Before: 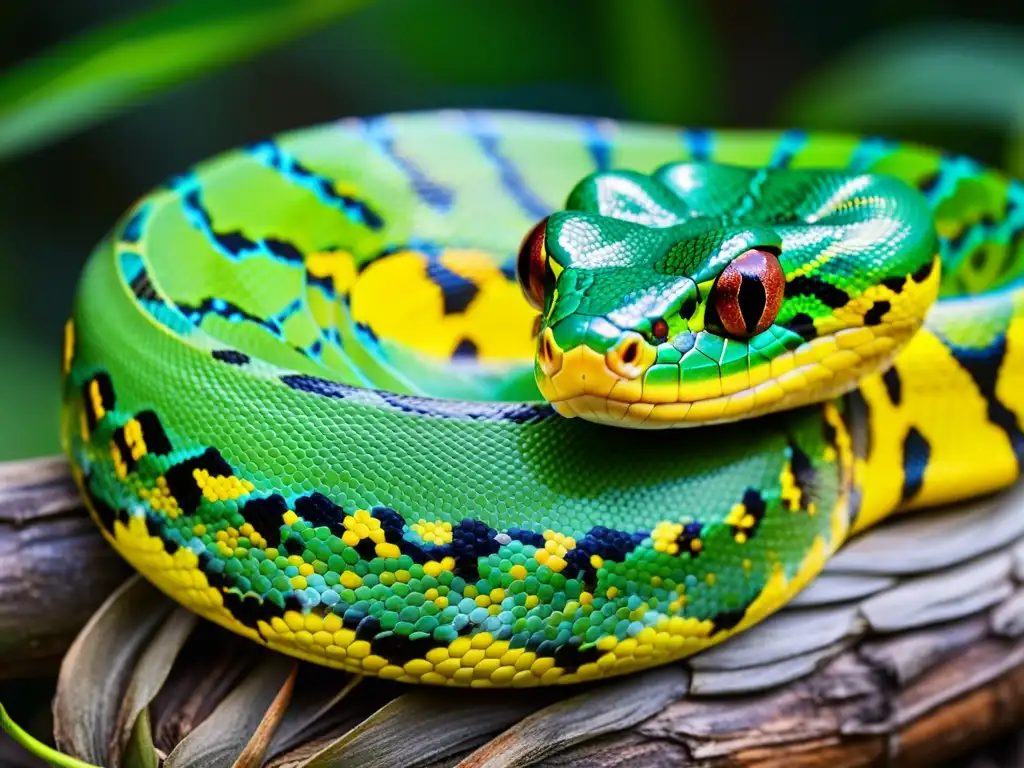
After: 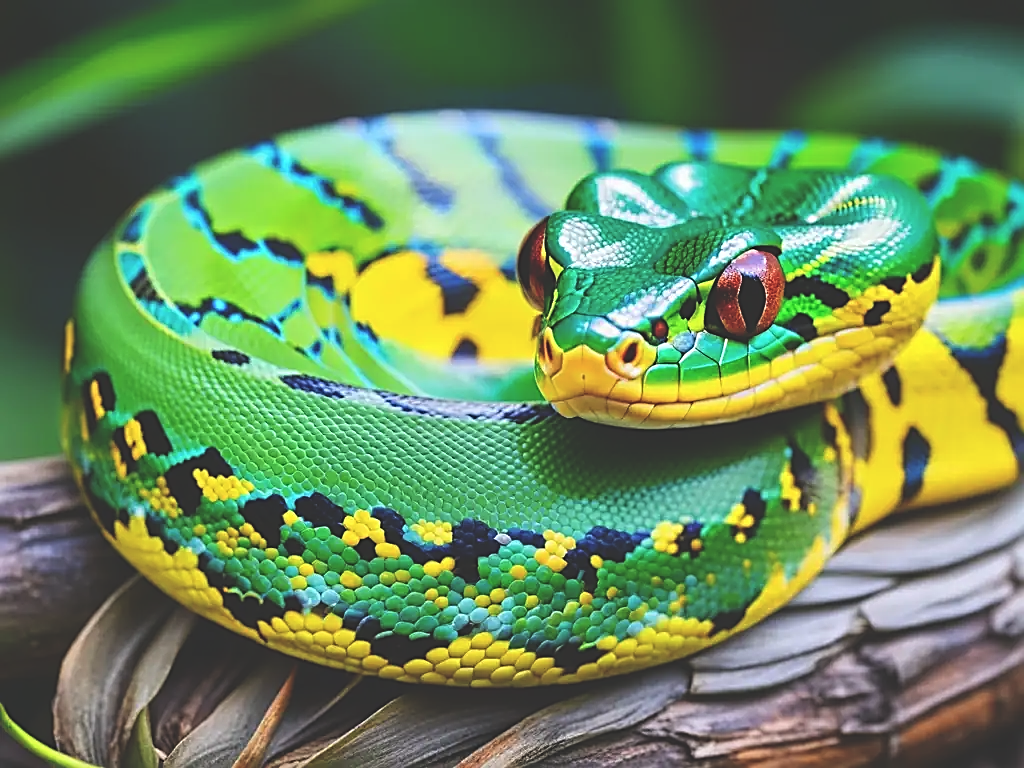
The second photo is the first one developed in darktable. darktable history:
exposure: black level correction -0.03, compensate exposure bias true, compensate highlight preservation false
sharpen: amount 0.735
